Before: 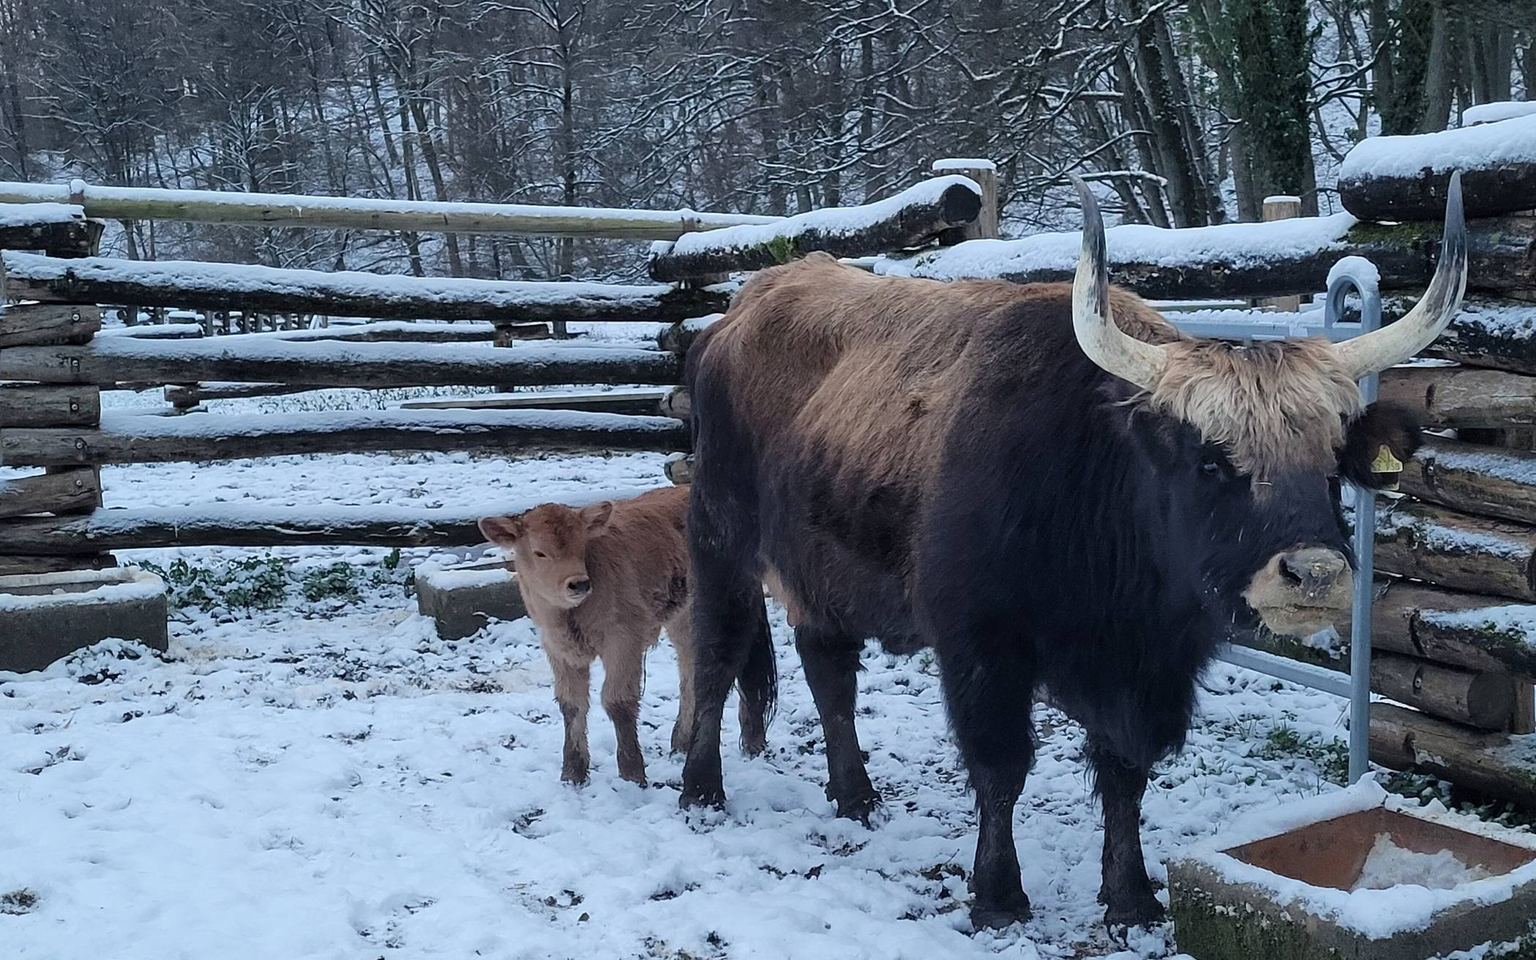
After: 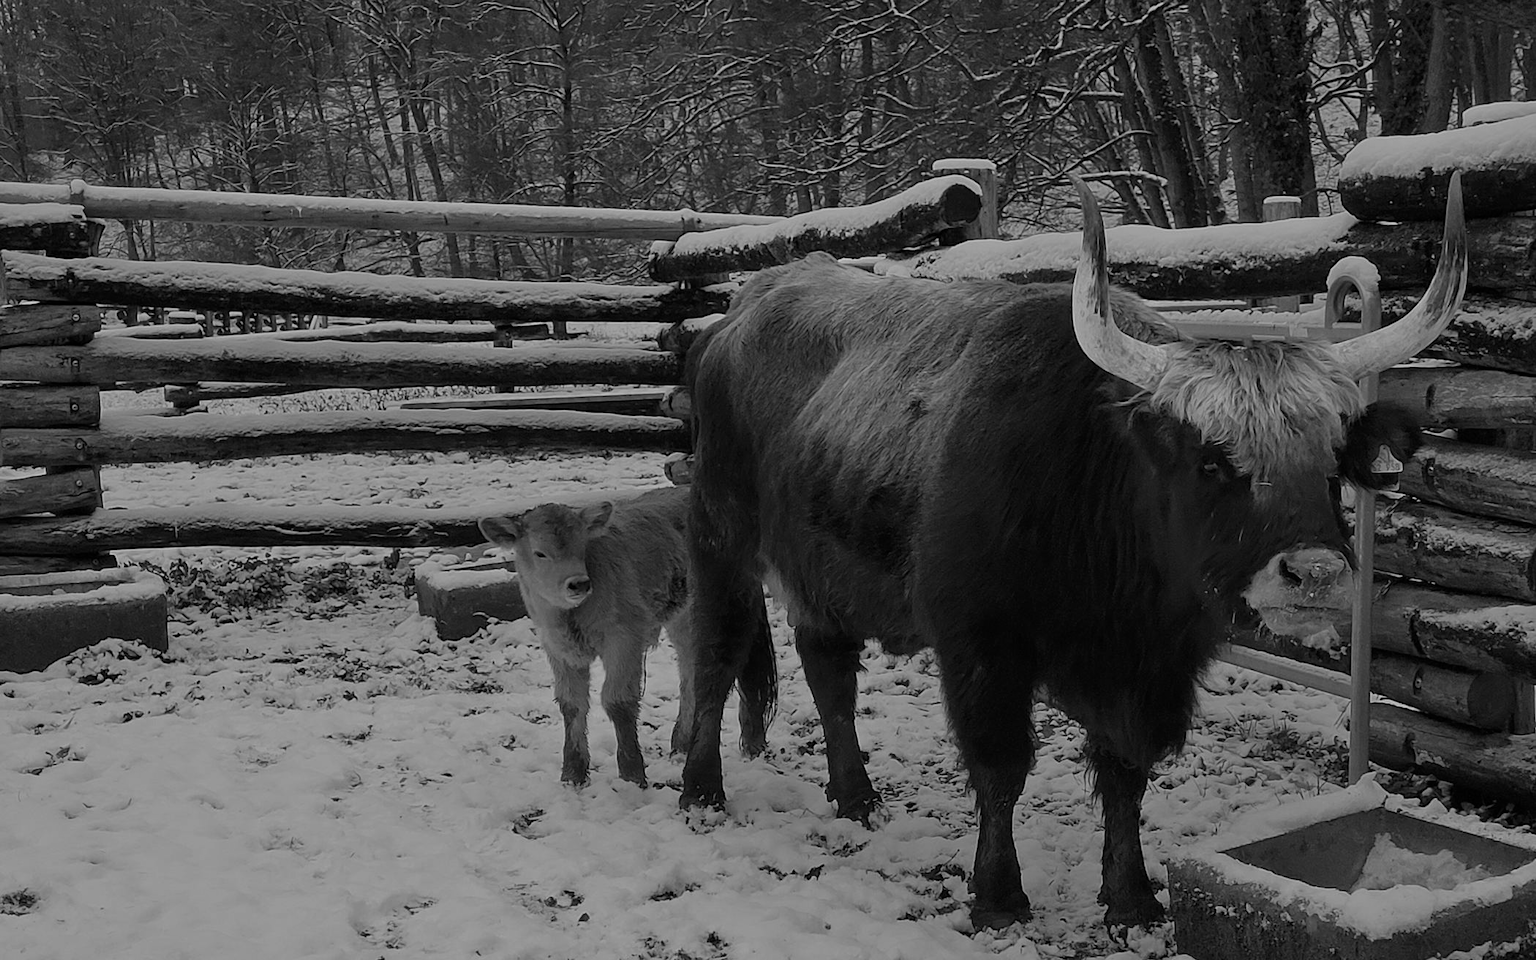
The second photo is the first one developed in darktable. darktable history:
monochrome: a 79.32, b 81.83, size 1.1
color balance: contrast 10%
